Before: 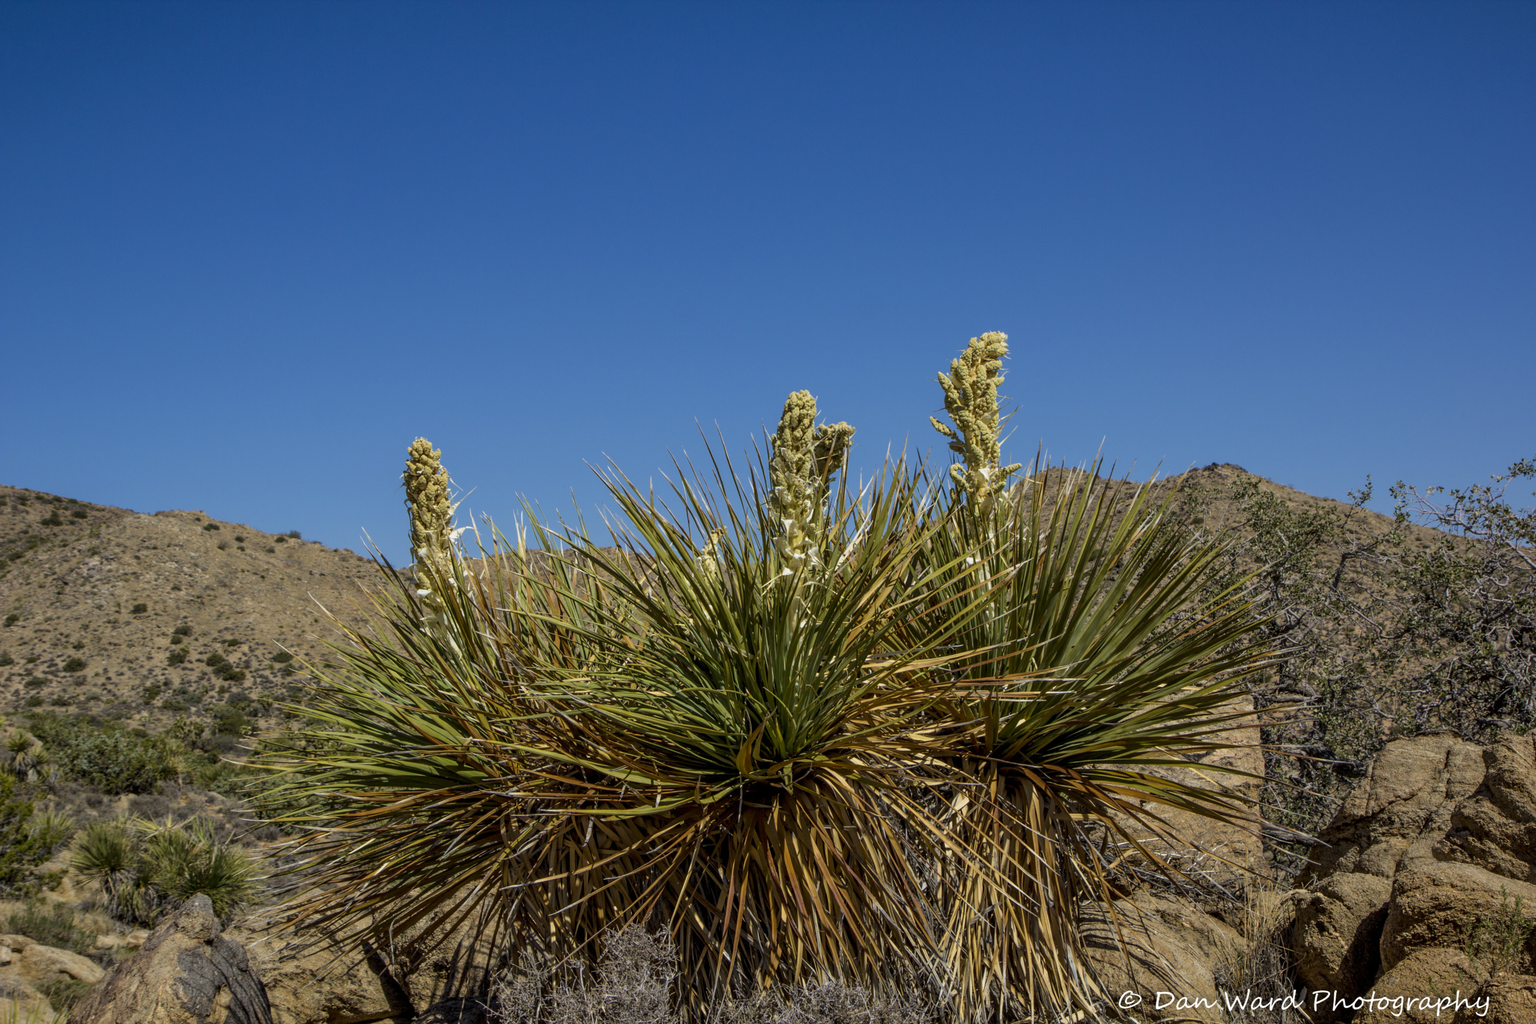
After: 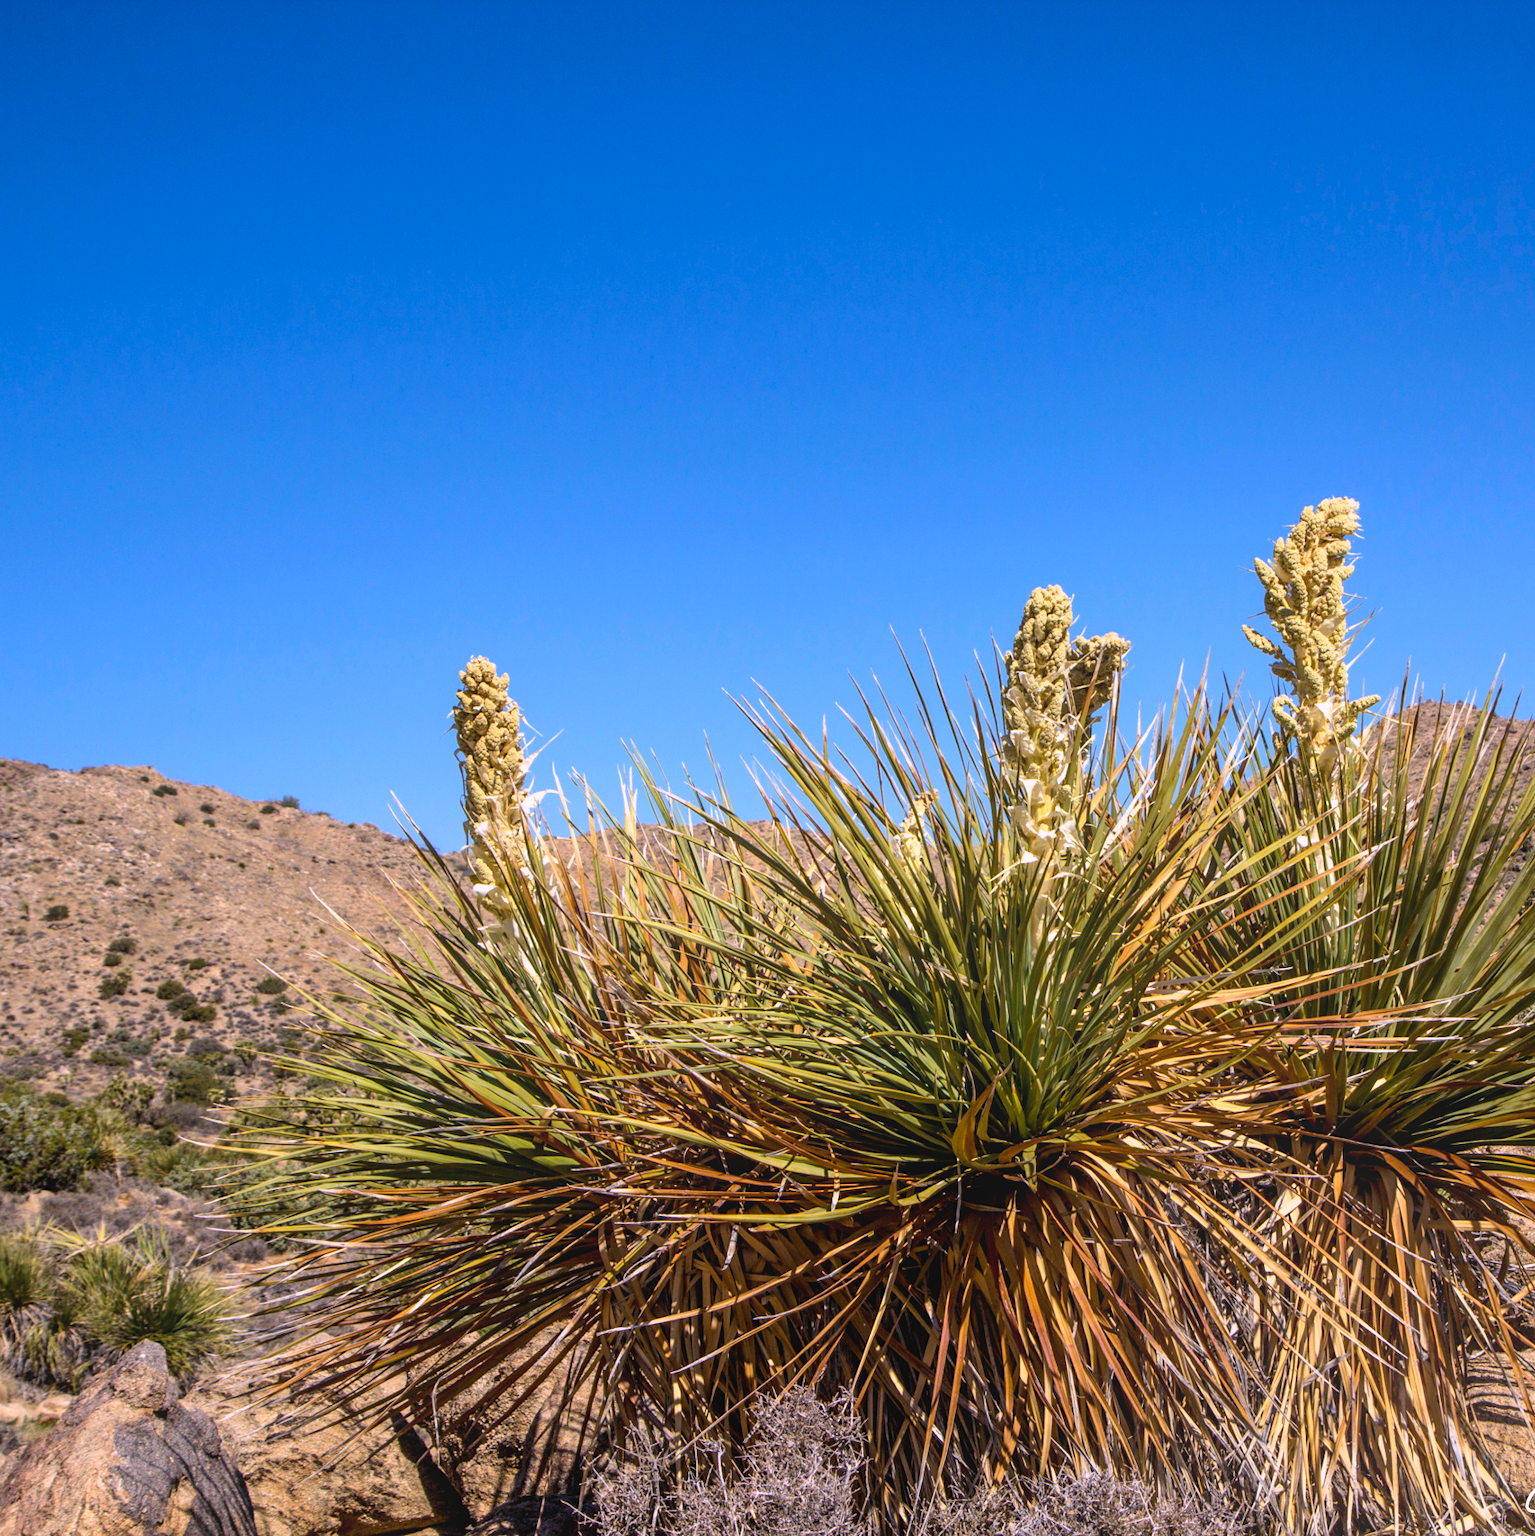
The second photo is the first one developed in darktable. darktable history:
white balance: red 1.066, blue 1.119
crop and rotate: left 6.617%, right 26.717%
base curve: curves: ch0 [(0, 0) (0.557, 0.834) (1, 1)]
bloom: size 40%
